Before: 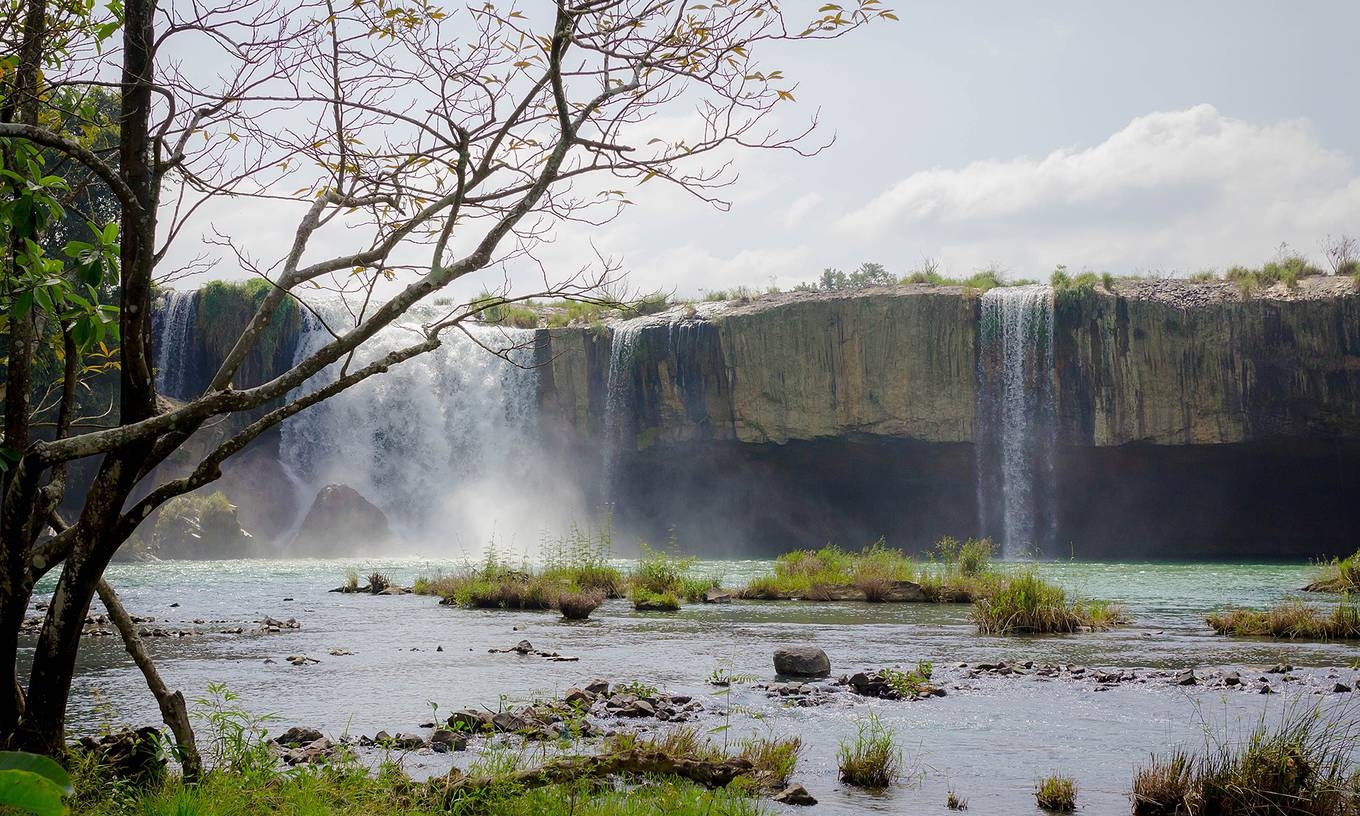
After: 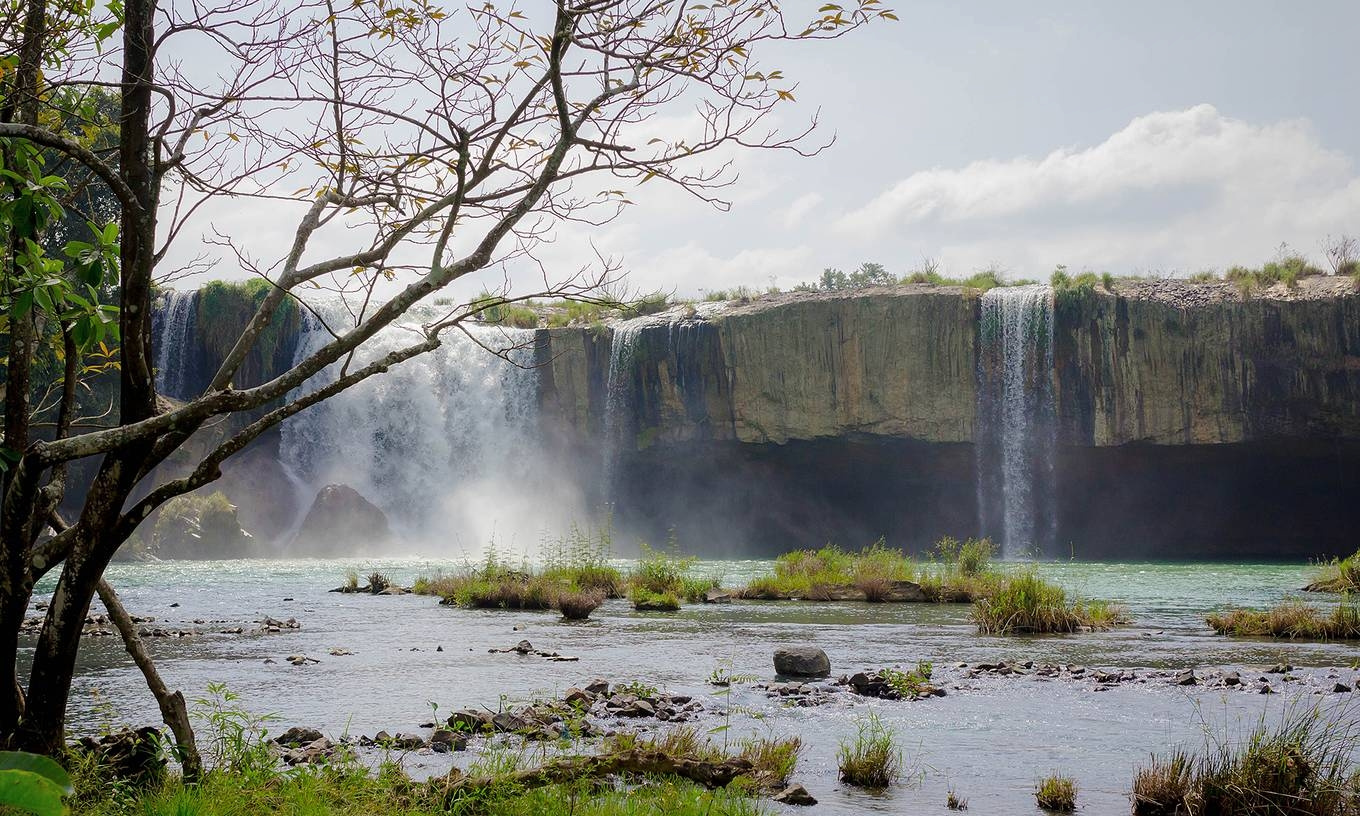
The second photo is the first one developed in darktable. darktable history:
shadows and highlights: radius 125.64, shadows 30.34, highlights -30.54, low approximation 0.01, soften with gaussian
